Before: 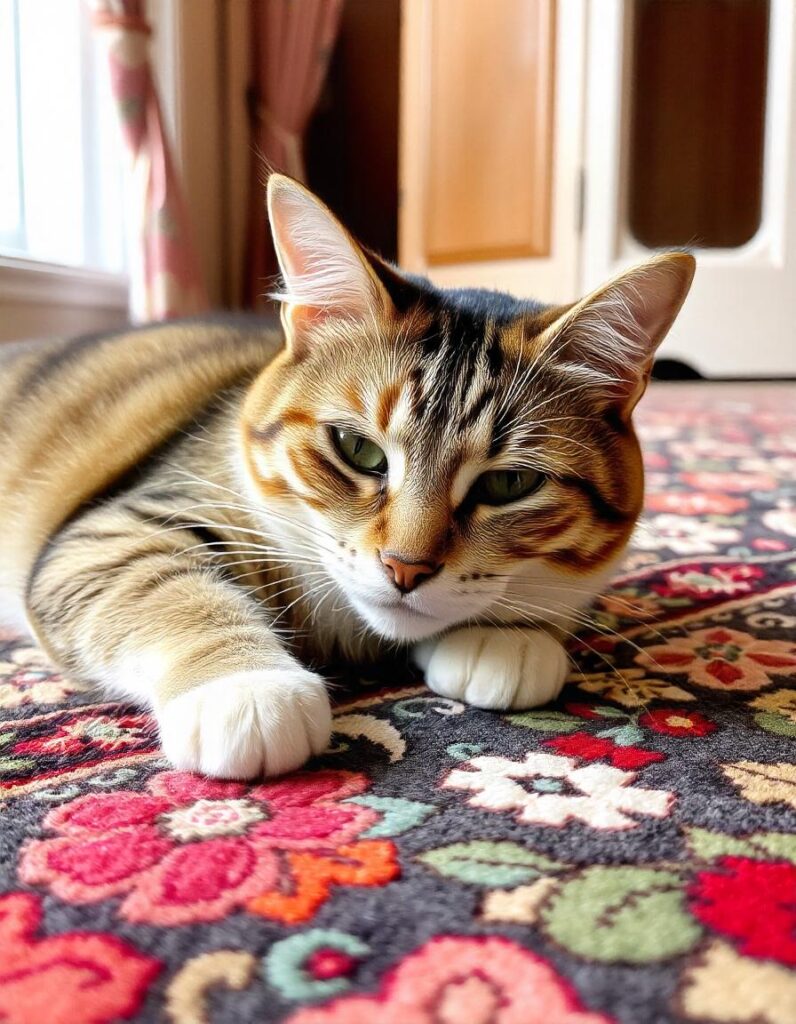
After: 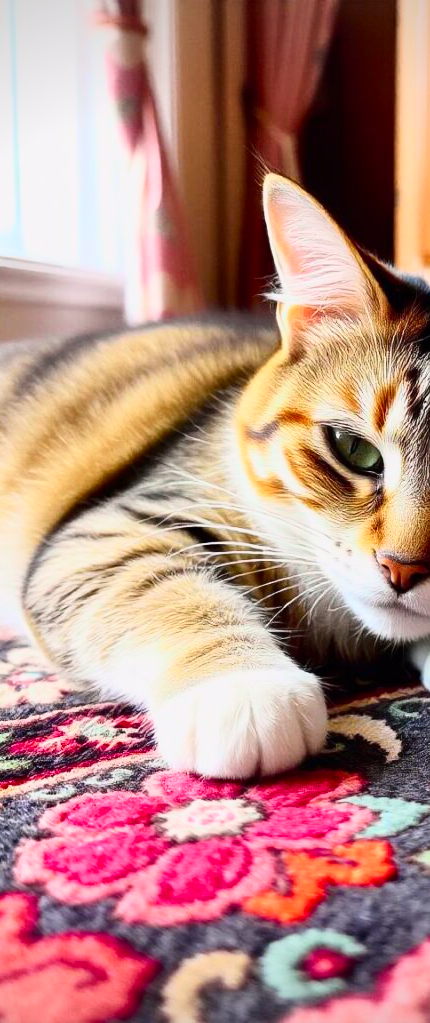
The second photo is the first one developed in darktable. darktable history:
crop: left 0.62%, right 45.278%, bottom 0.086%
vignetting: on, module defaults
tone curve: curves: ch0 [(0, 0.001) (0.139, 0.096) (0.311, 0.278) (0.495, 0.531) (0.718, 0.816) (0.841, 0.909) (1, 0.967)]; ch1 [(0, 0) (0.272, 0.249) (0.388, 0.385) (0.469, 0.456) (0.495, 0.497) (0.538, 0.554) (0.578, 0.605) (0.707, 0.778) (1, 1)]; ch2 [(0, 0) (0.125, 0.089) (0.353, 0.329) (0.443, 0.408) (0.502, 0.499) (0.557, 0.542) (0.608, 0.635) (1, 1)], color space Lab, independent channels
